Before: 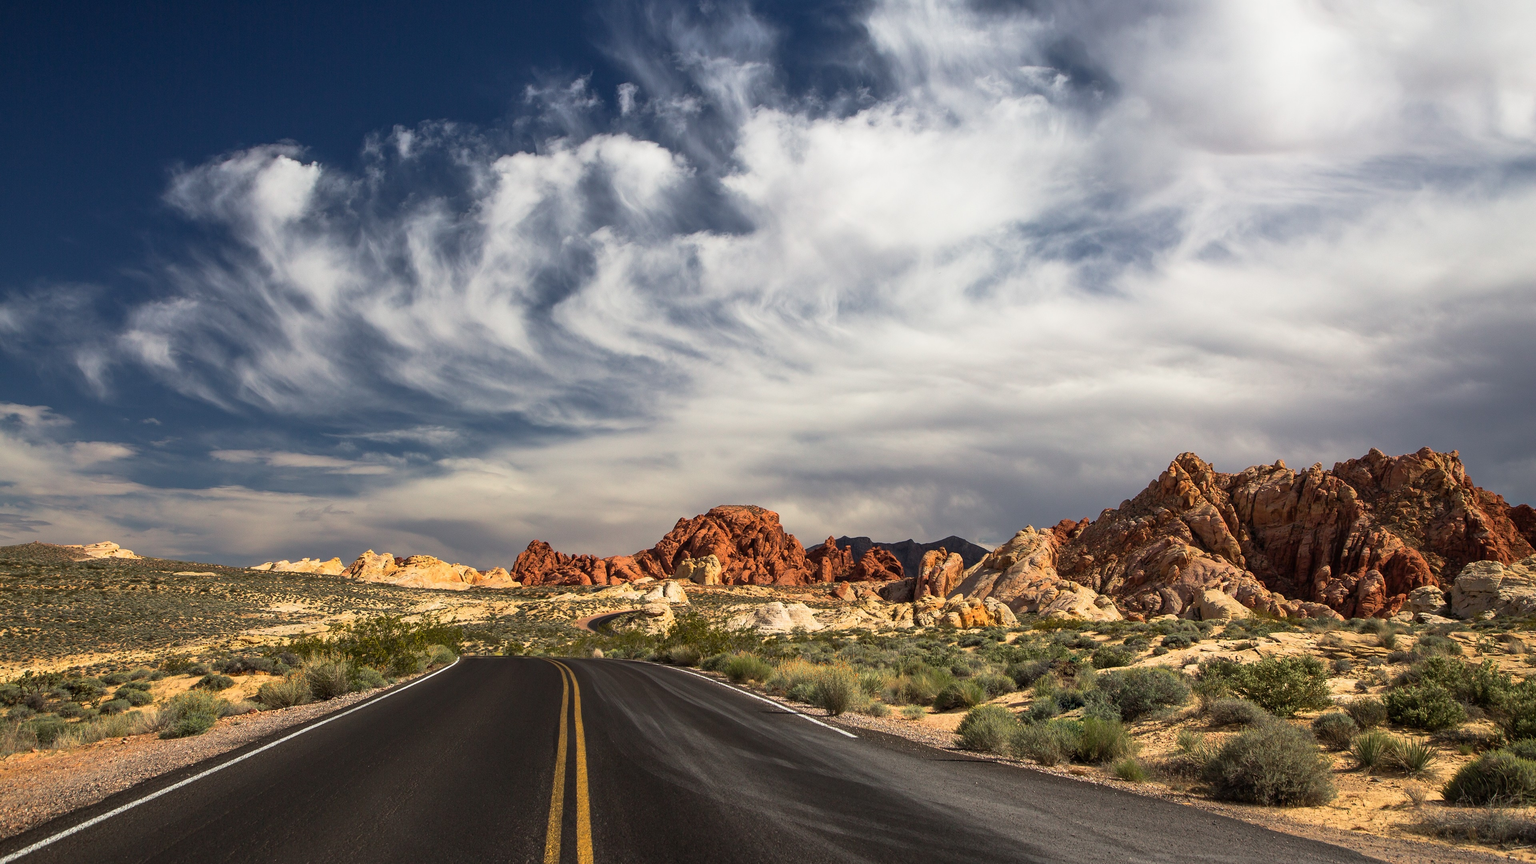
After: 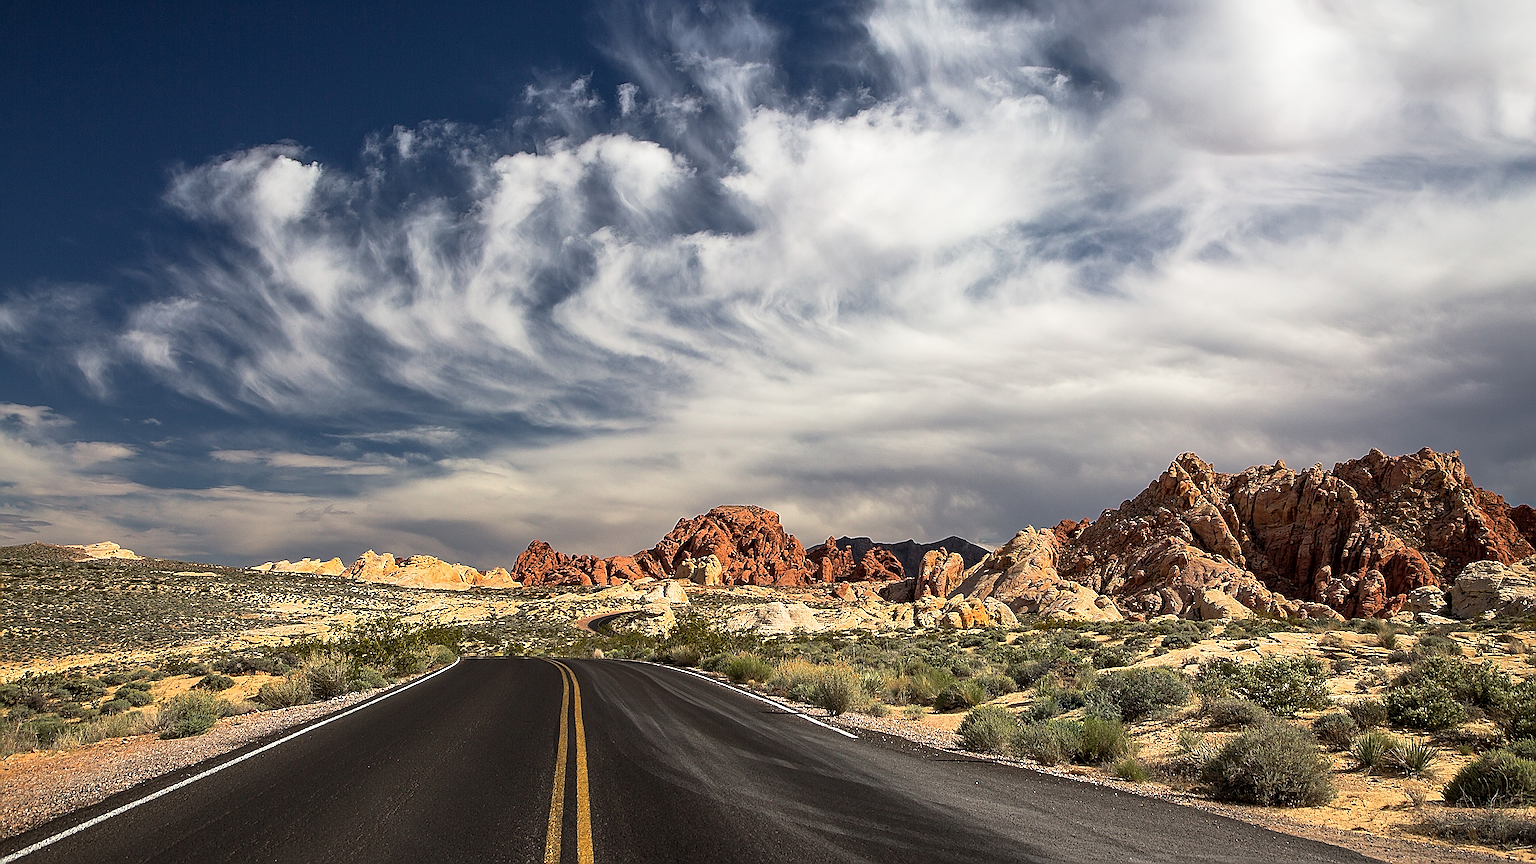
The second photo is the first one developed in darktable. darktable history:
local contrast: highlights 104%, shadows 100%, detail 119%, midtone range 0.2
color correction: highlights b* -0.016
sharpen: amount 1.99
